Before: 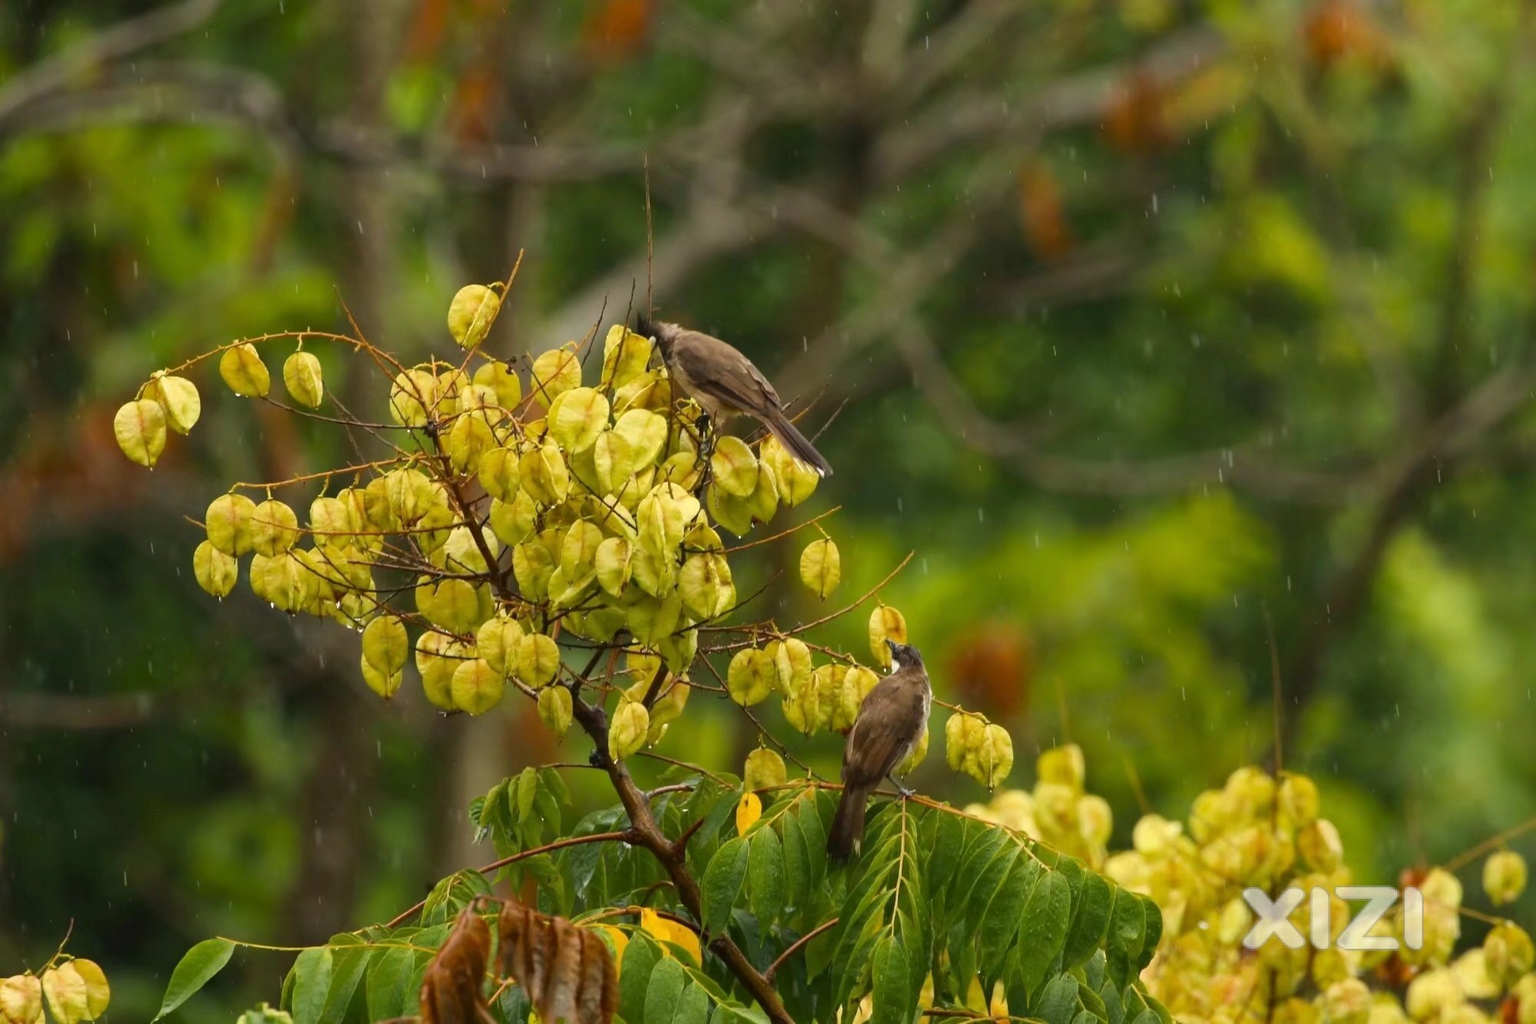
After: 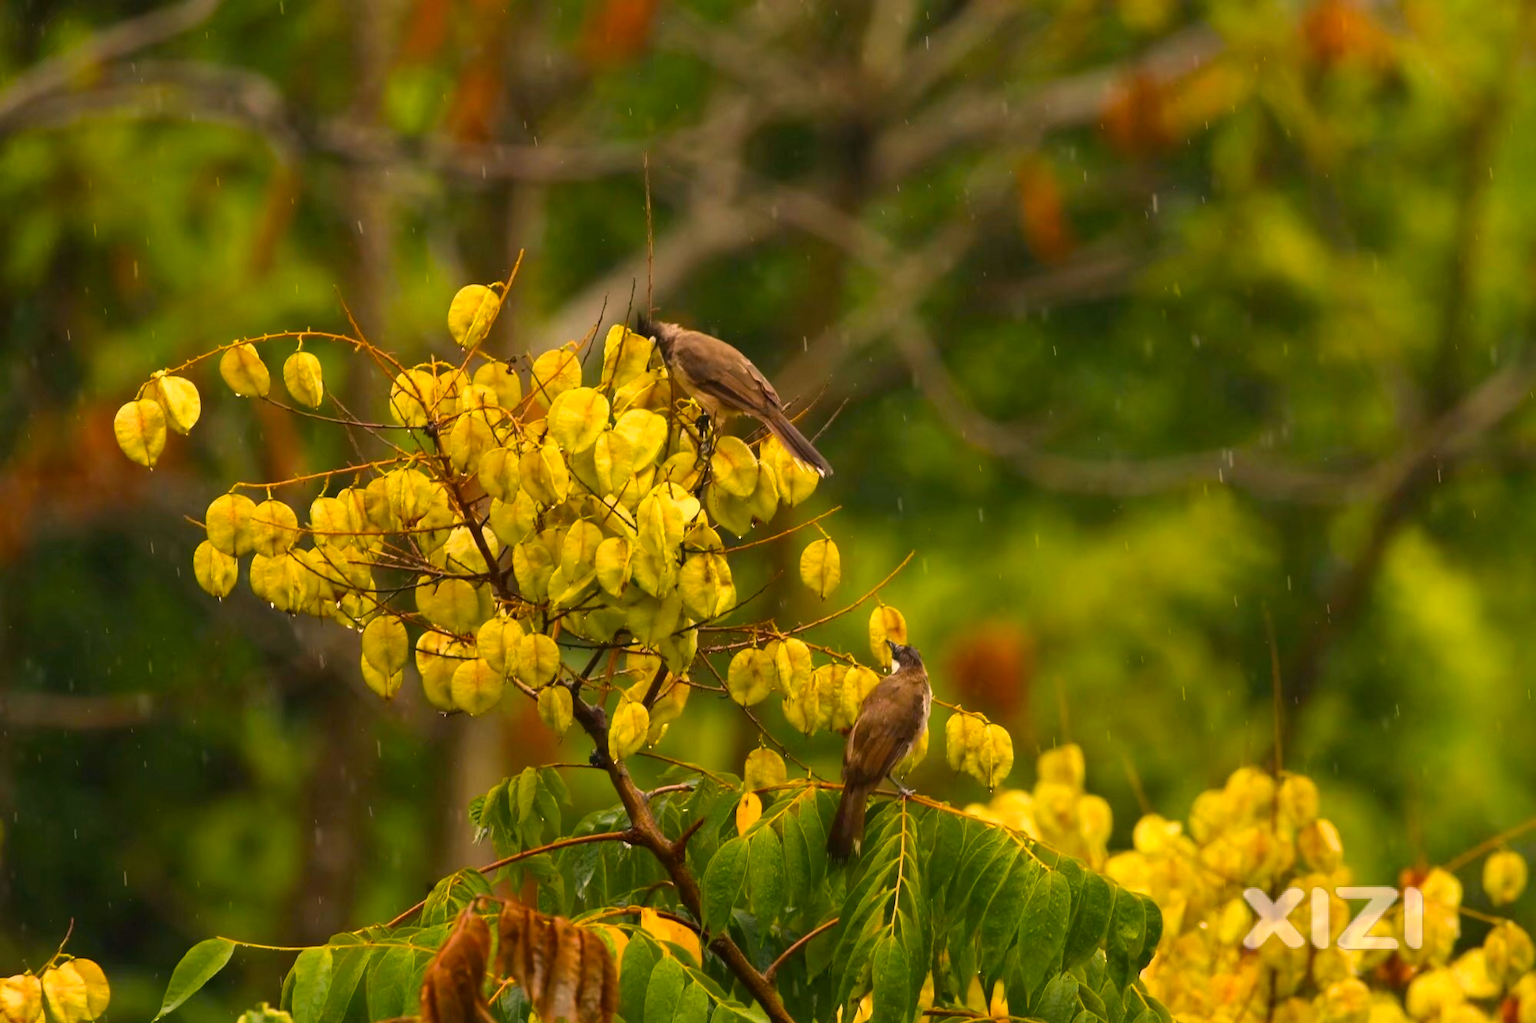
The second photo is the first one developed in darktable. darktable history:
color balance rgb: perceptual saturation grading › global saturation 20%, global vibrance 20%
white balance: red 1.127, blue 0.943
